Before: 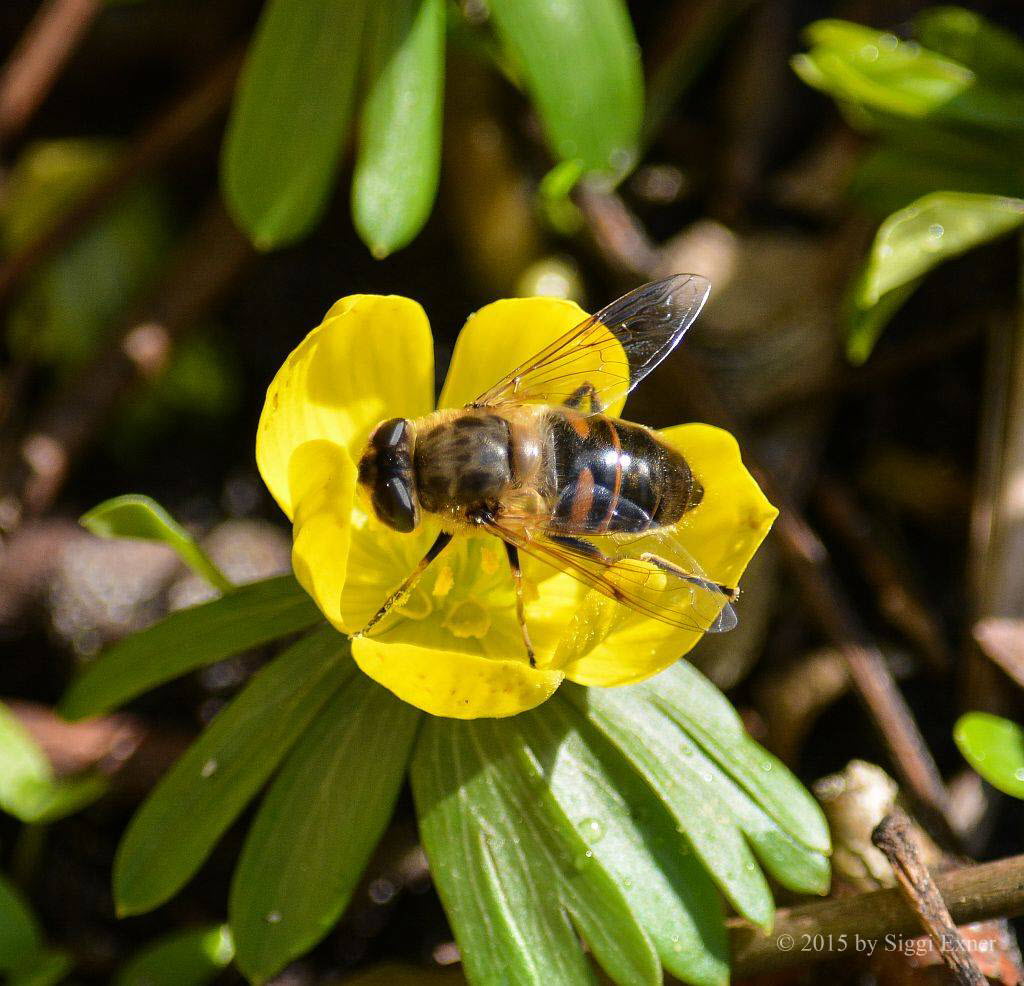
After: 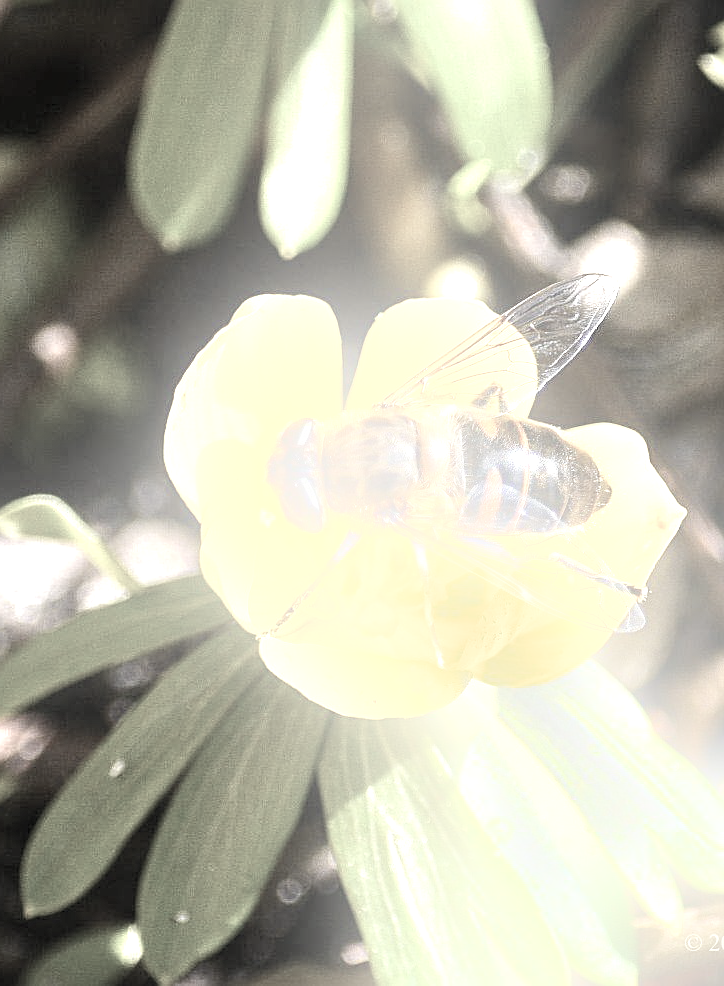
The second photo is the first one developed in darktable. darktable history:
exposure: black level correction 0, exposure 1.75 EV, compensate exposure bias true, compensate highlight preservation false
crop and rotate: left 9.061%, right 20.142%
sharpen: on, module defaults
color correction: saturation 0.2
bloom: on, module defaults
